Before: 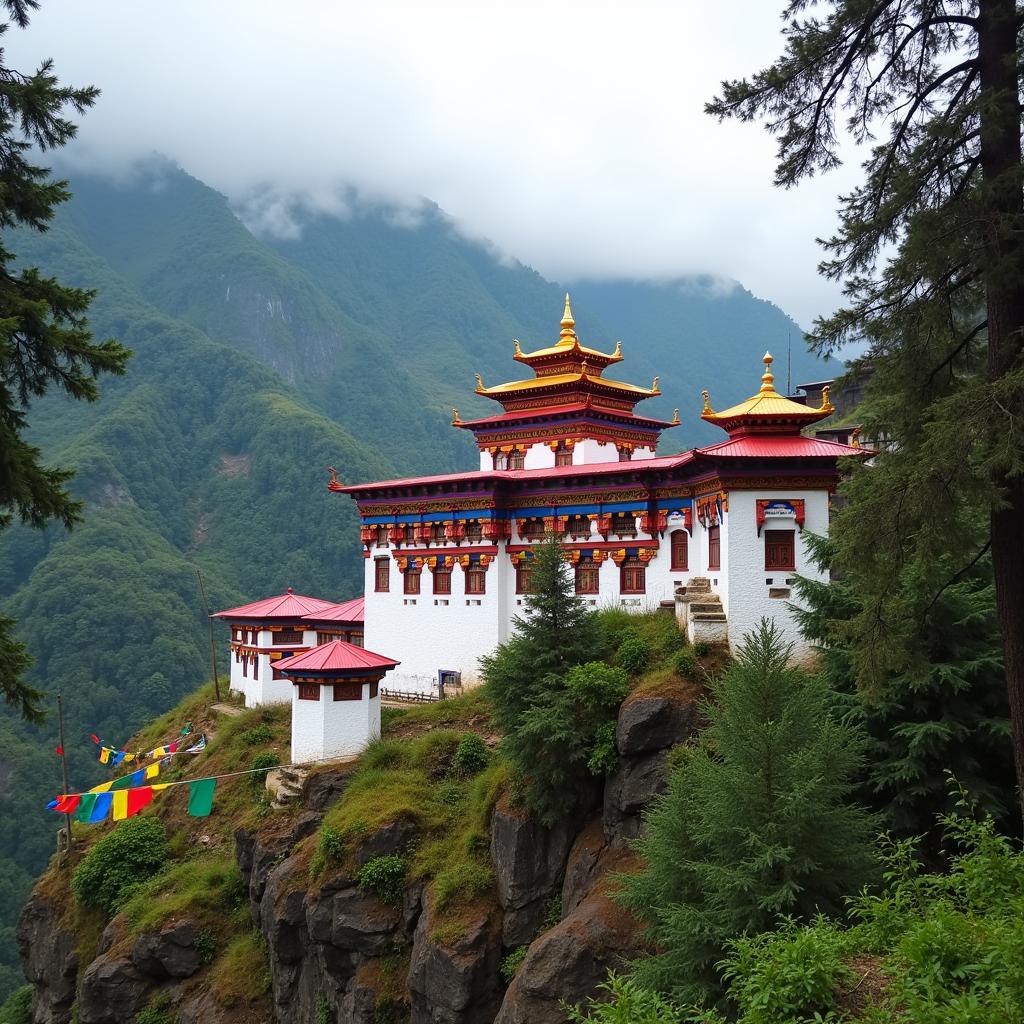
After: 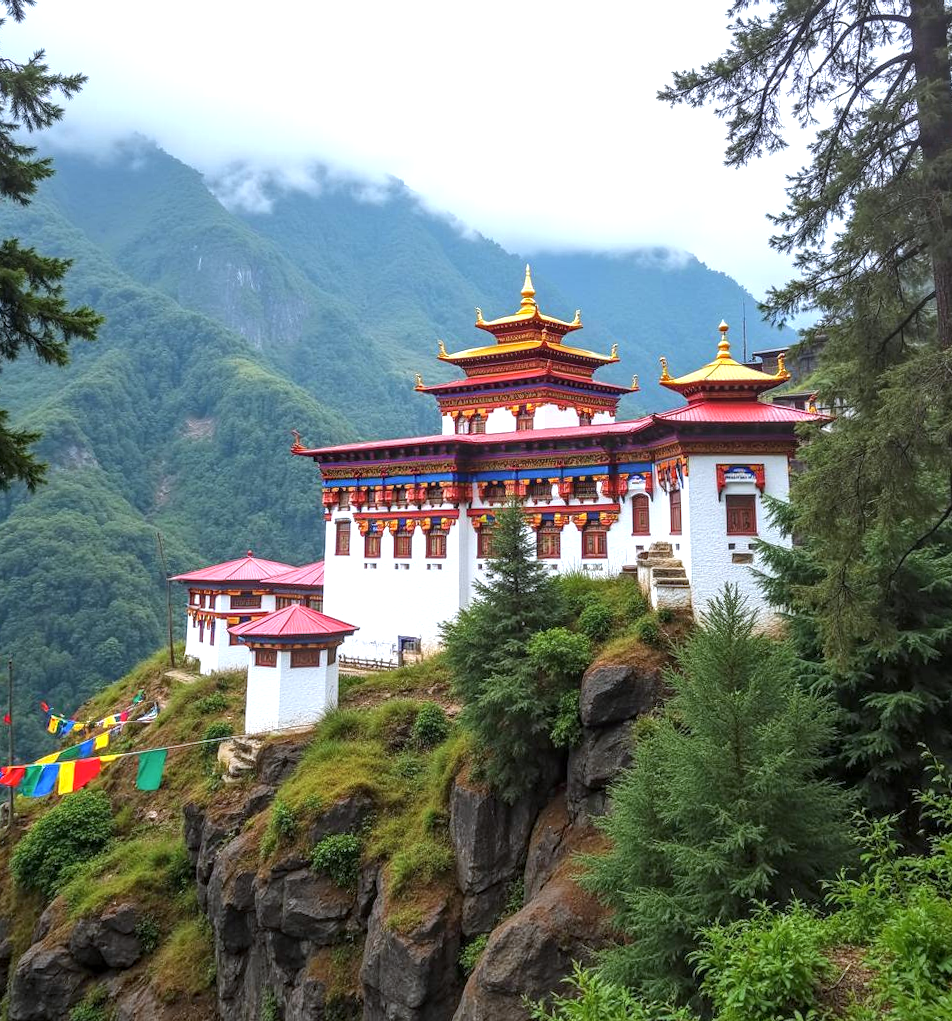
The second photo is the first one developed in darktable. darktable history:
rotate and perspective: rotation 0.215°, lens shift (vertical) -0.139, crop left 0.069, crop right 0.939, crop top 0.002, crop bottom 0.996
local contrast: highlights 0%, shadows 0%, detail 133%
exposure: exposure 0.657 EV, compensate highlight preservation false
white balance: red 0.967, blue 1.049
